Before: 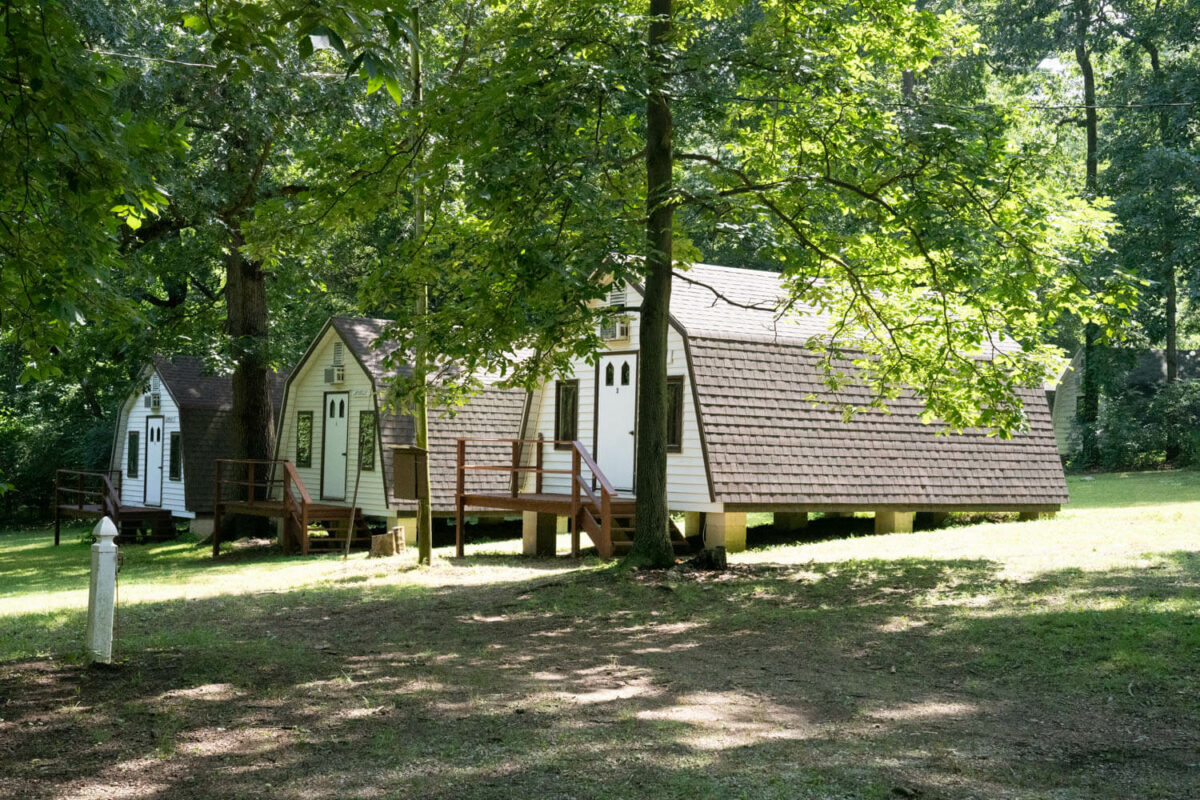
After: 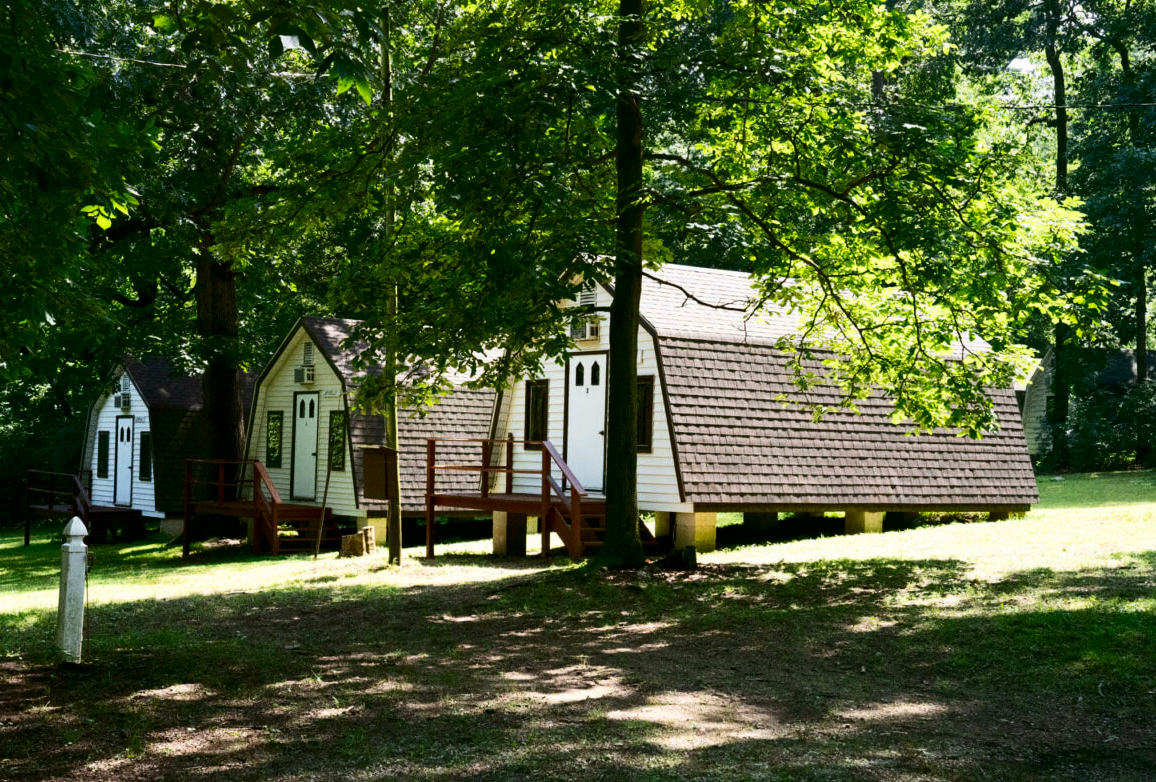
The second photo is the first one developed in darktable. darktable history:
crop and rotate: left 2.536%, right 1.107%, bottom 2.246%
contrast brightness saturation: contrast 0.22, brightness -0.19, saturation 0.24
